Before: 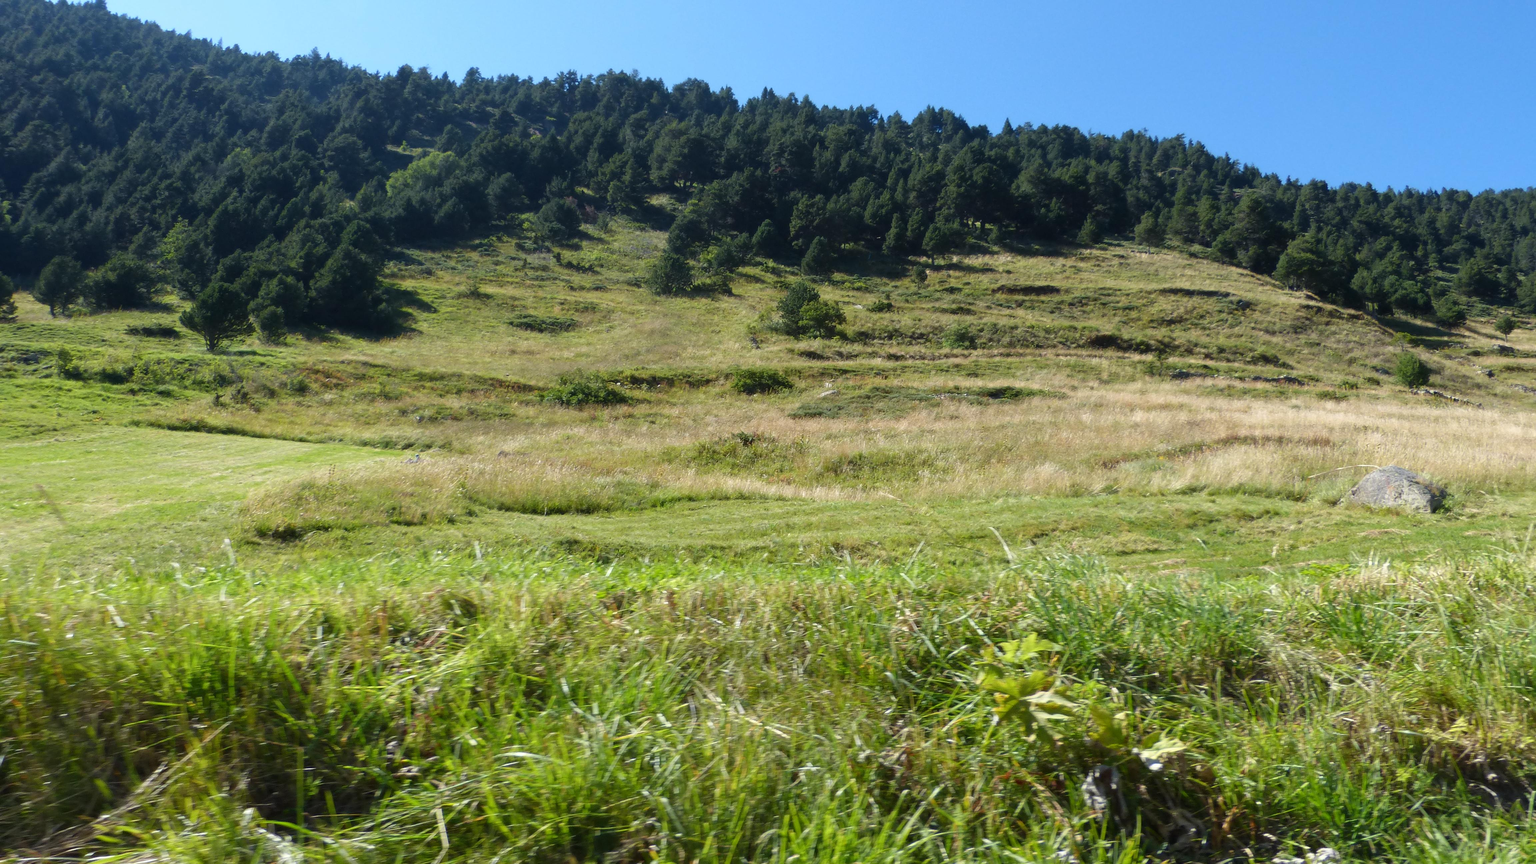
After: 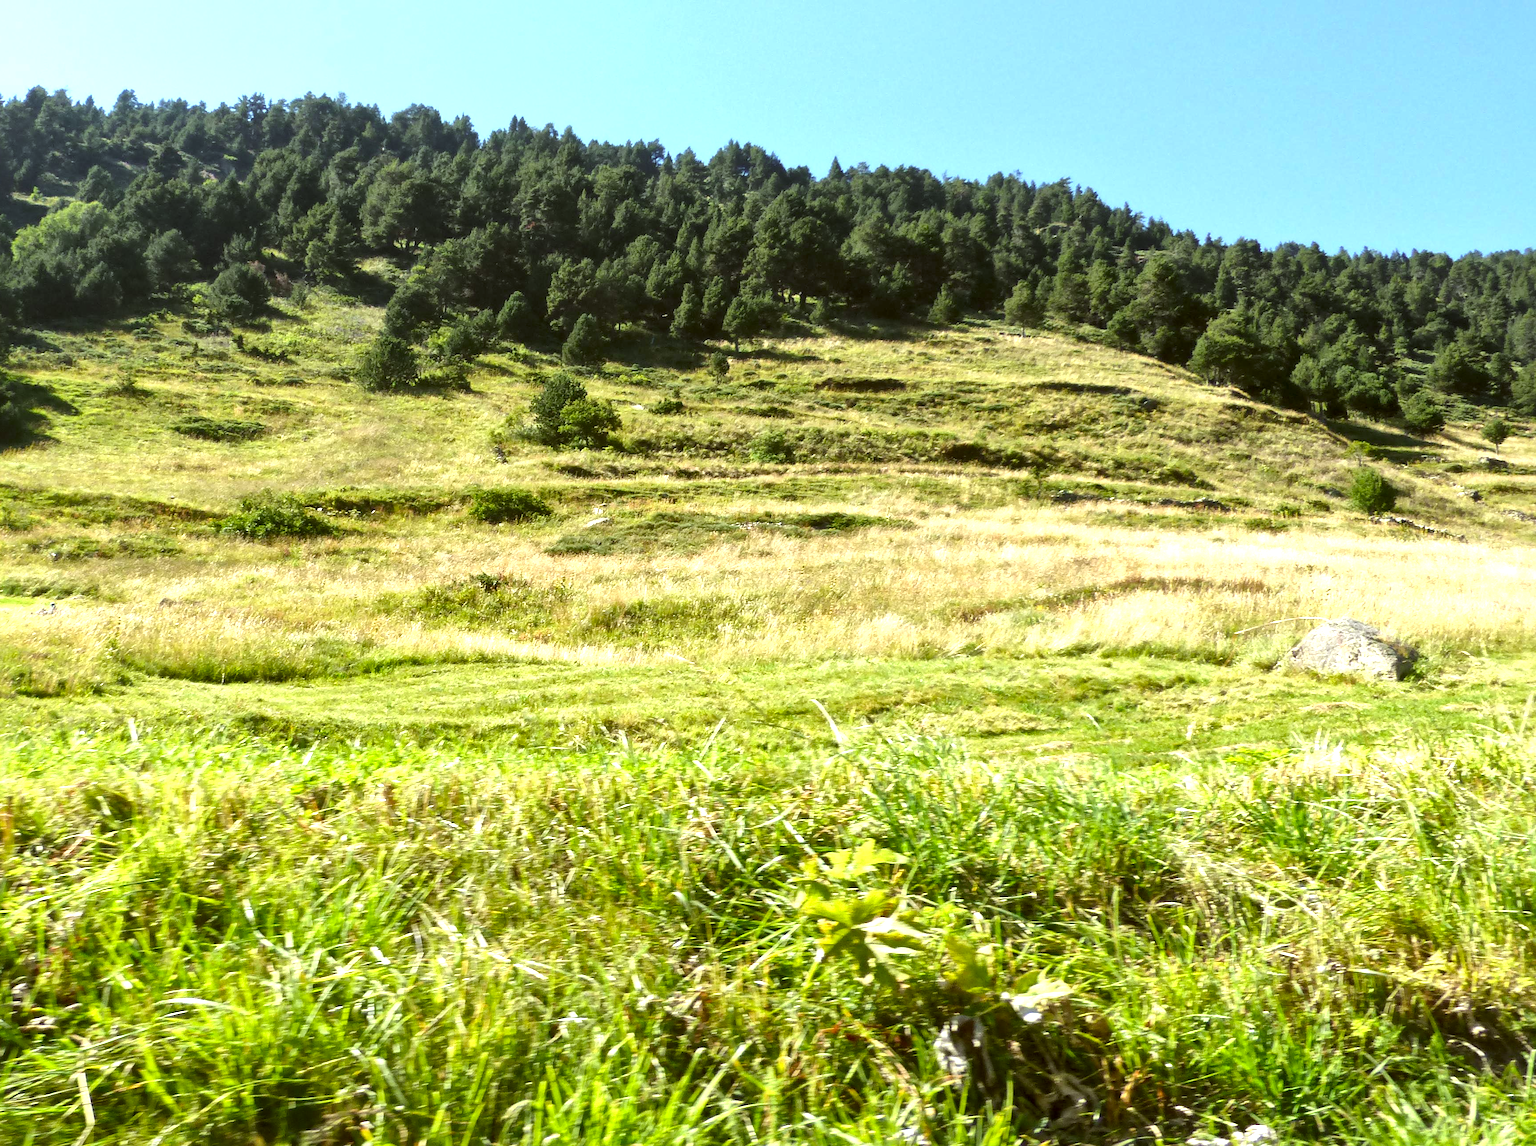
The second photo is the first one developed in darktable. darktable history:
crop and rotate: left 24.6%
local contrast: mode bilateral grid, contrast 25, coarseness 60, detail 151%, midtone range 0.2
color correction: highlights a* -1.43, highlights b* 10.12, shadows a* 0.395, shadows b* 19.35
exposure: exposure 0.999 EV, compensate highlight preservation false
